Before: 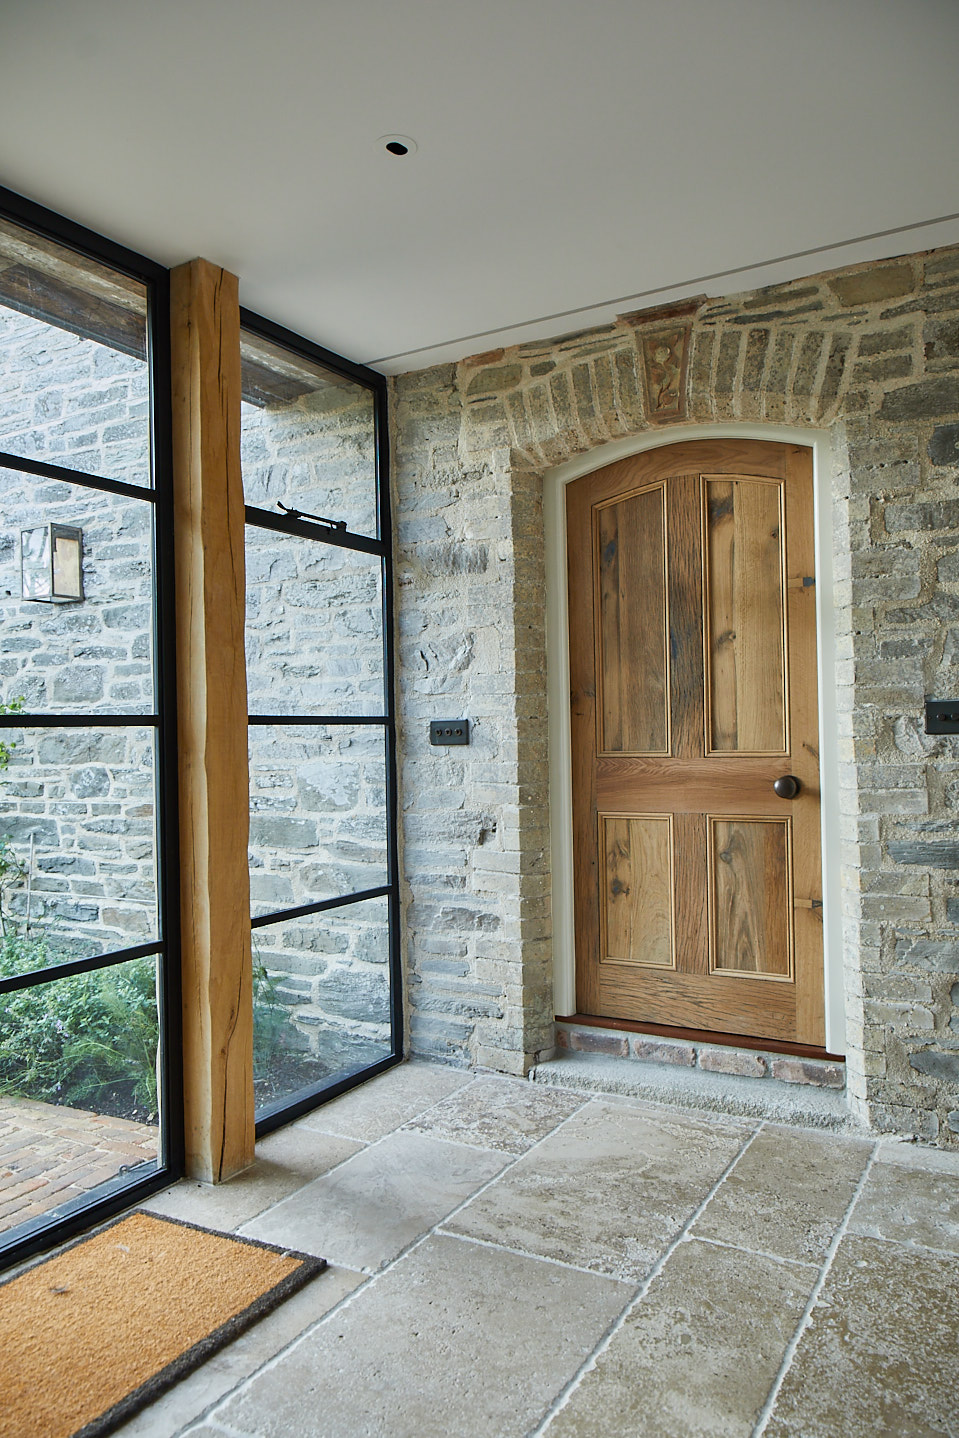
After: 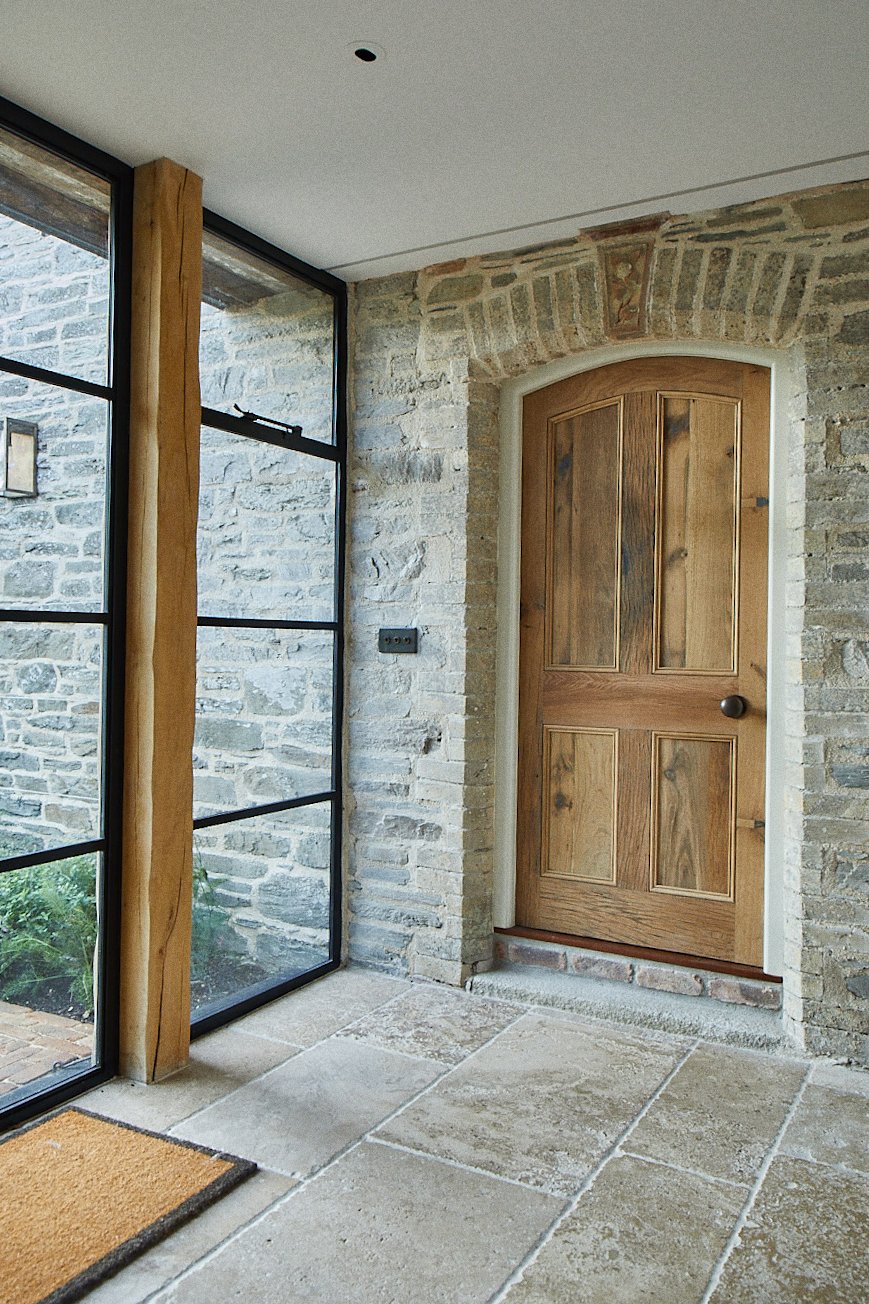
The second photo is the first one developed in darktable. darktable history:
crop and rotate: angle -1.96°, left 3.097%, top 4.154%, right 1.586%, bottom 0.529%
grain: coarseness 0.09 ISO
